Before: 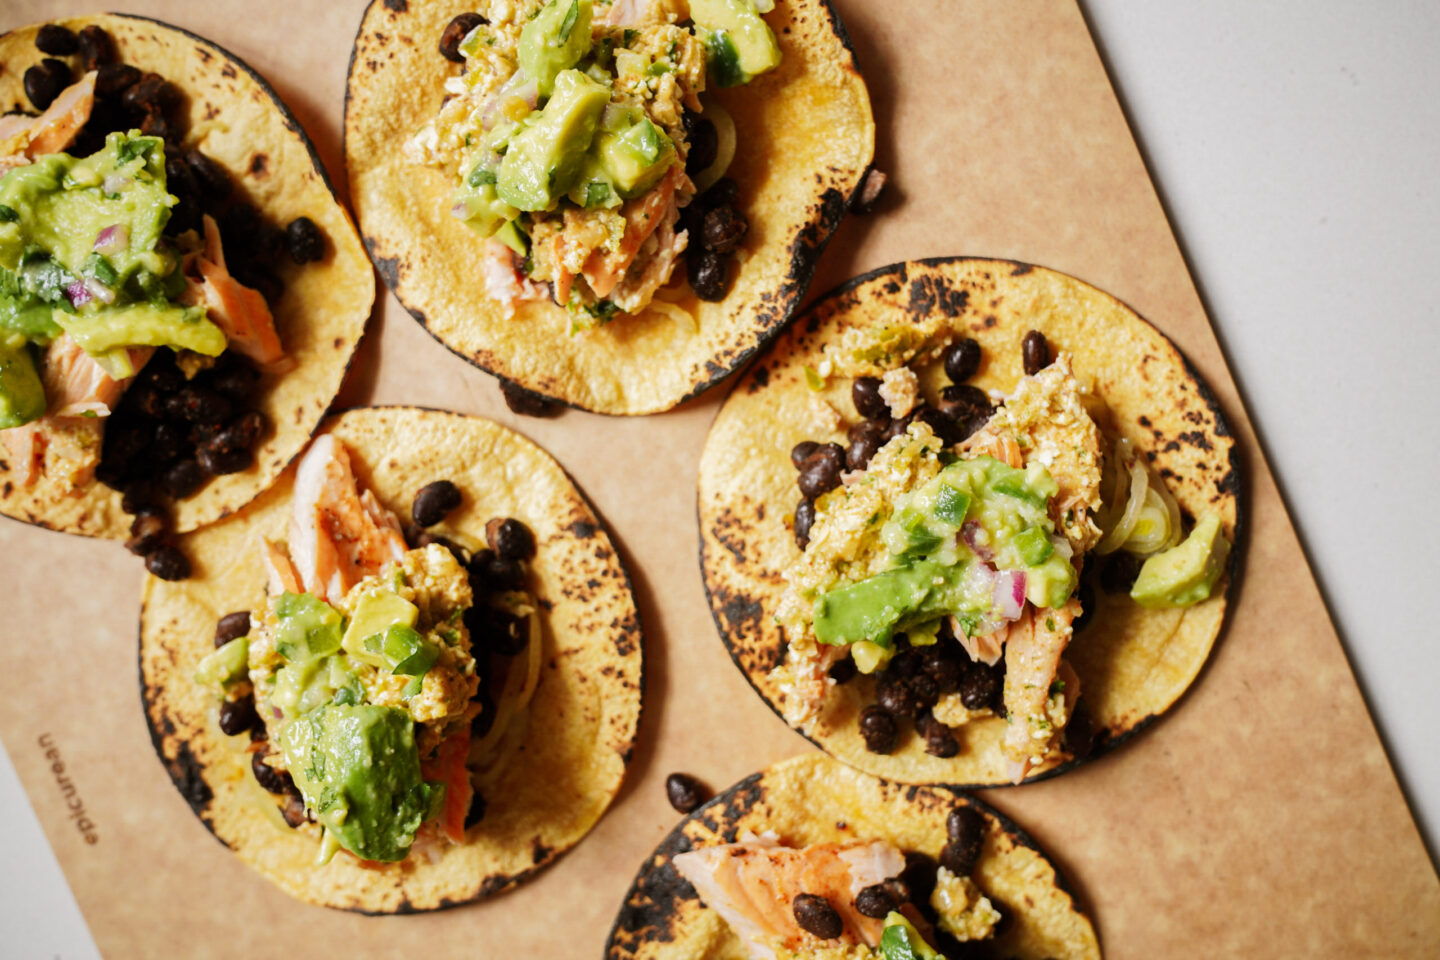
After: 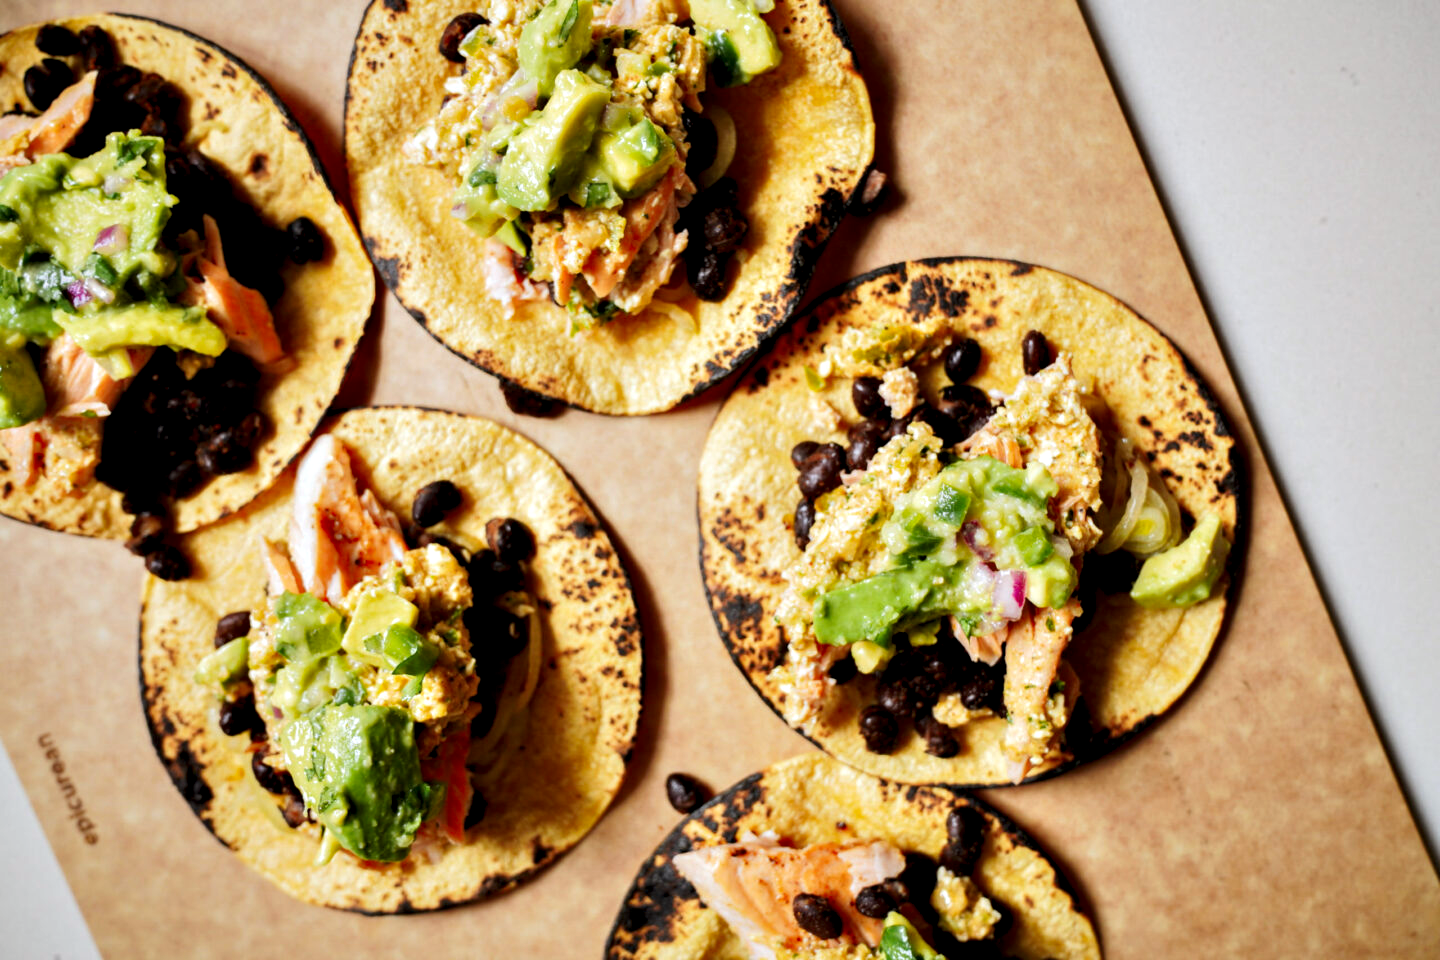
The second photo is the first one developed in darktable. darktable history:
contrast equalizer: octaves 7, y [[0.528, 0.548, 0.563, 0.562, 0.546, 0.526], [0.55 ×6], [0 ×6], [0 ×6], [0 ×6]]
